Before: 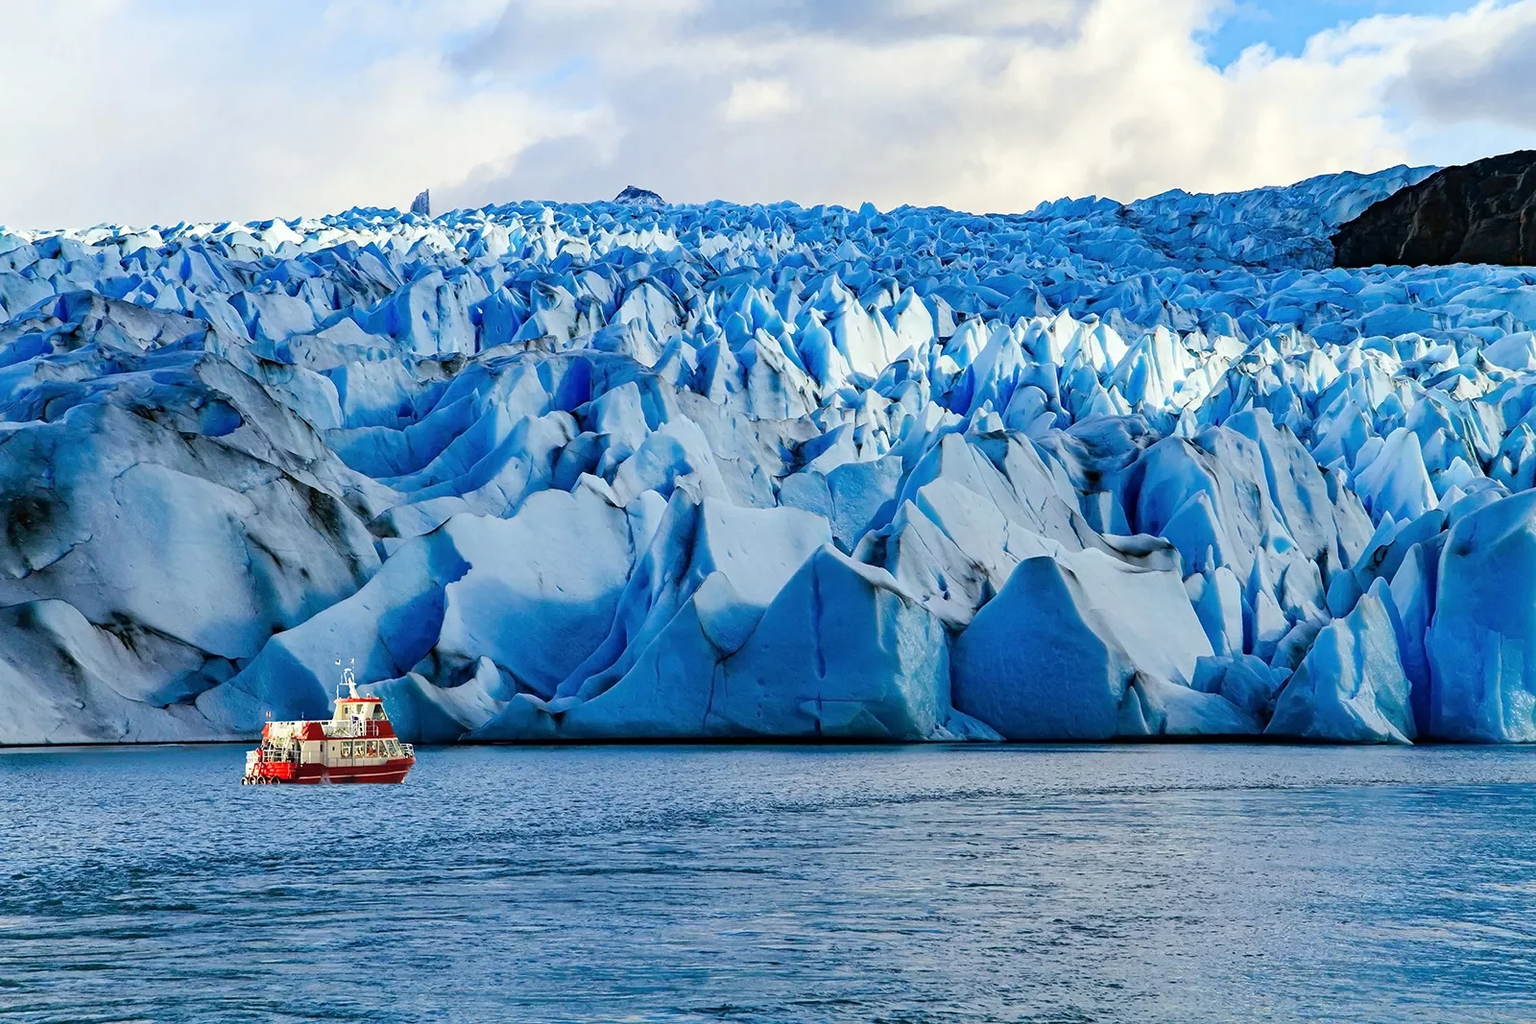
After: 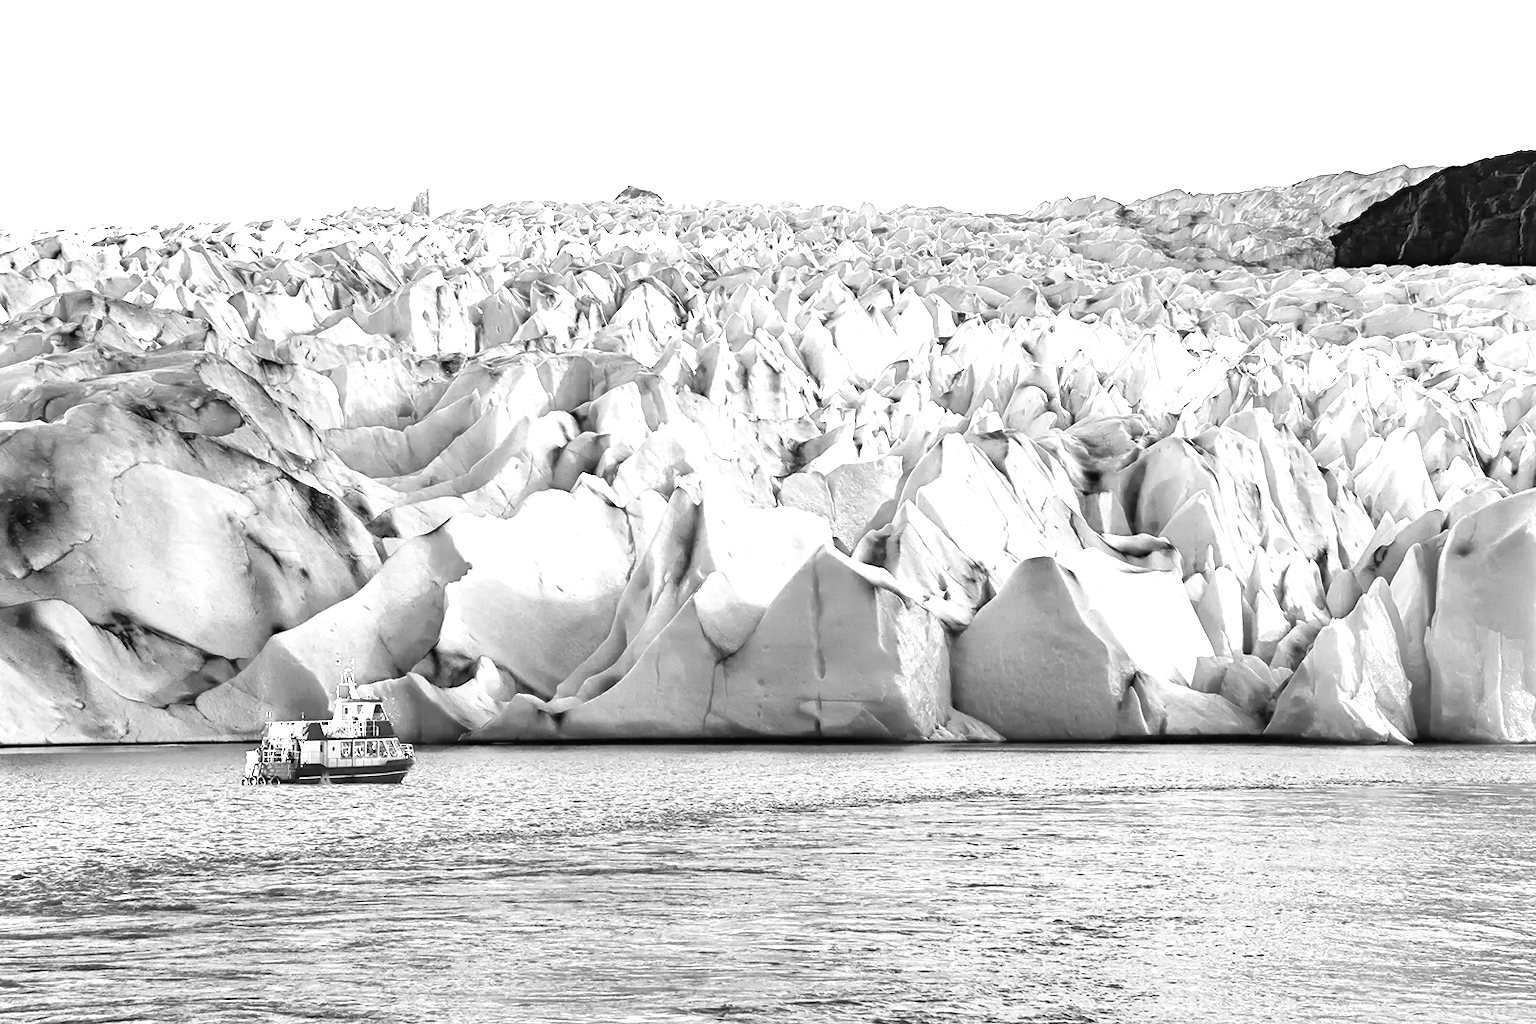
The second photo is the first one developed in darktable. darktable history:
color calibration: output gray [0.18, 0.41, 0.41, 0], x 0.37, y 0.382, temperature 4319.59 K
exposure: black level correction 0, exposure 1.104 EV, compensate highlight preservation false
